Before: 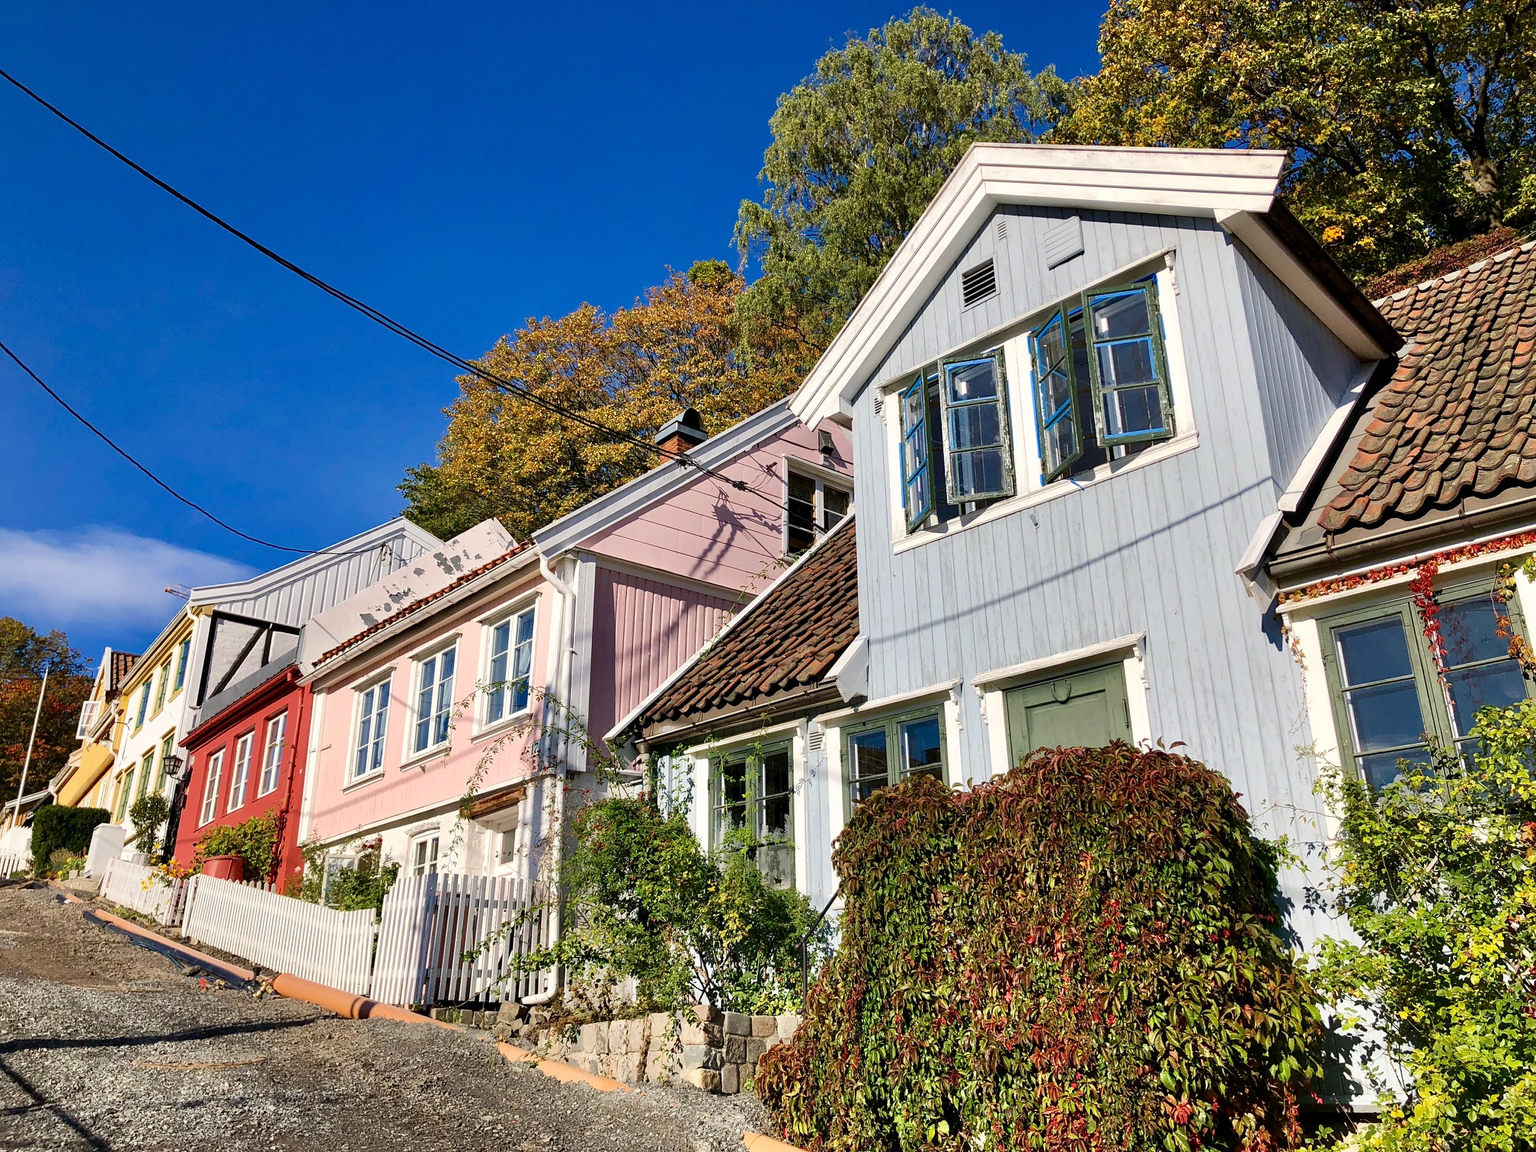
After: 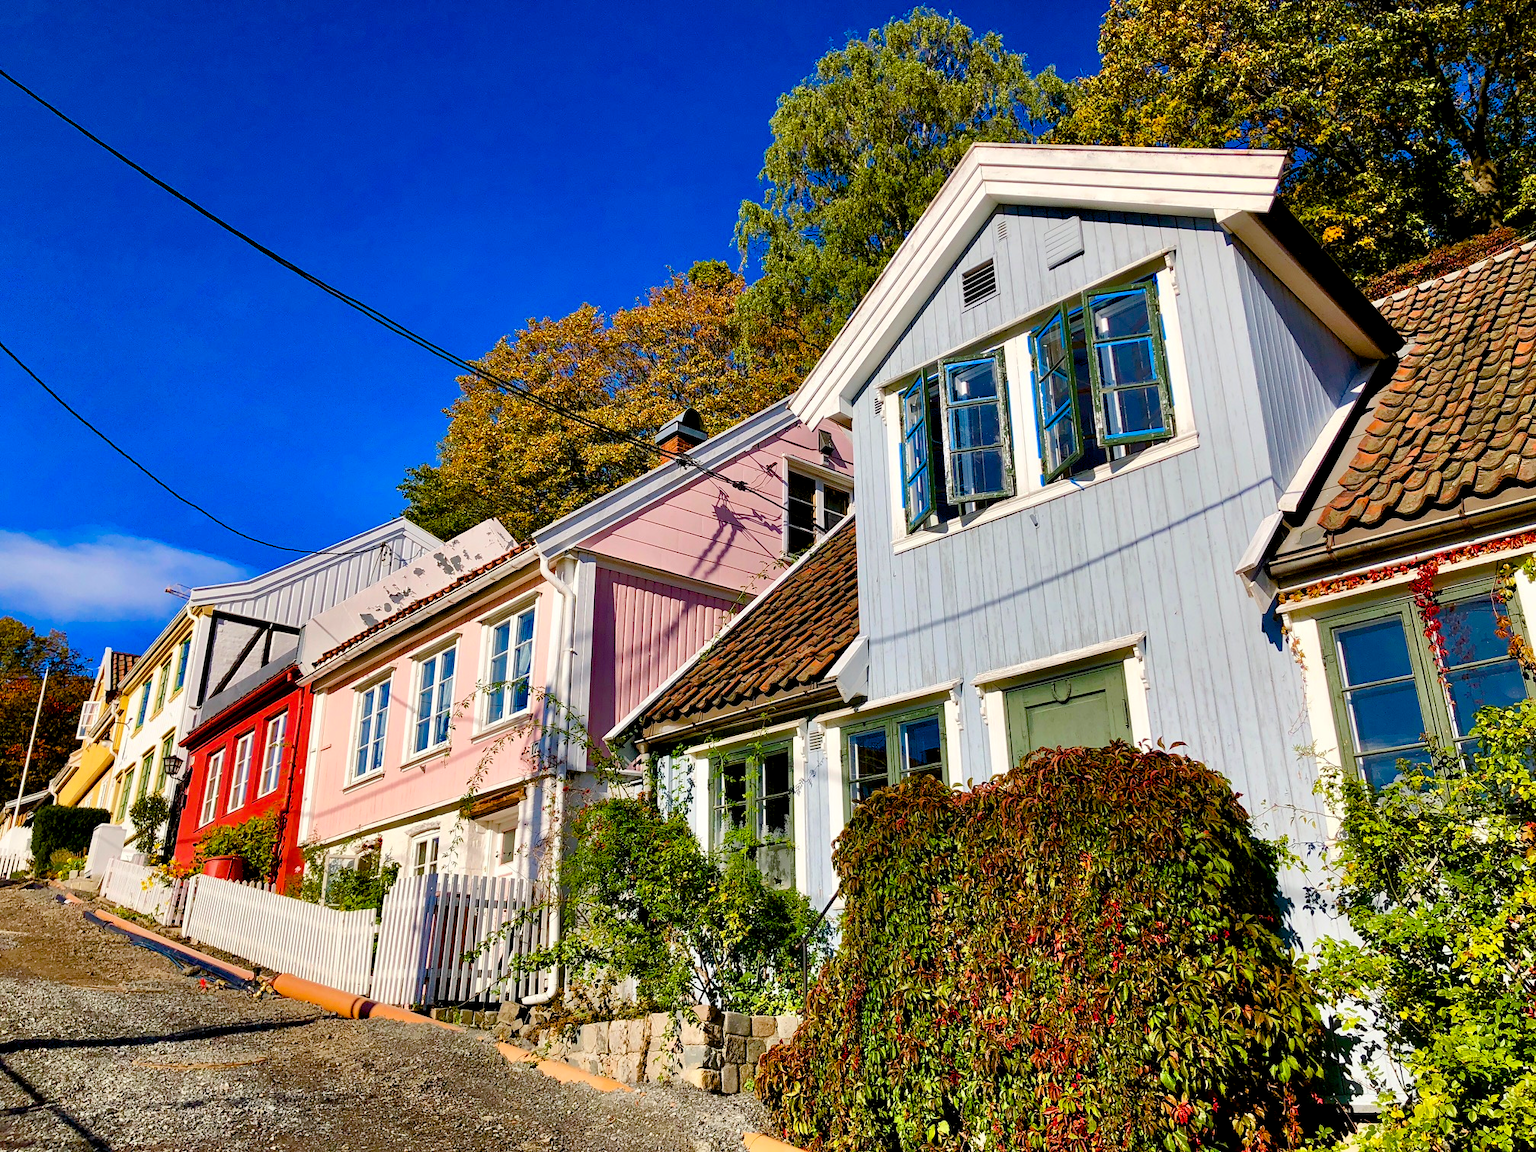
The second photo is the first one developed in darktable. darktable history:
color balance rgb: linear chroma grading › global chroma 15.413%, perceptual saturation grading › global saturation 20%, perceptual saturation grading › highlights -25.063%, perceptual saturation grading › shadows 50.162%
contrast brightness saturation: saturation 0.098
exposure: black level correction 0.009, compensate highlight preservation false
